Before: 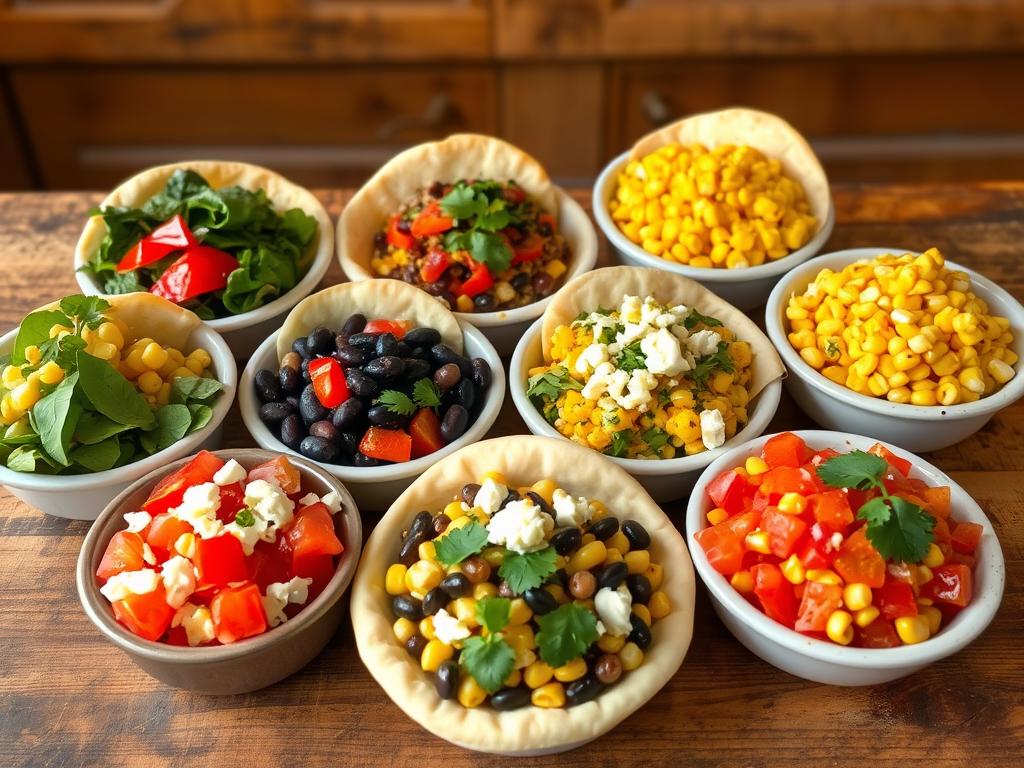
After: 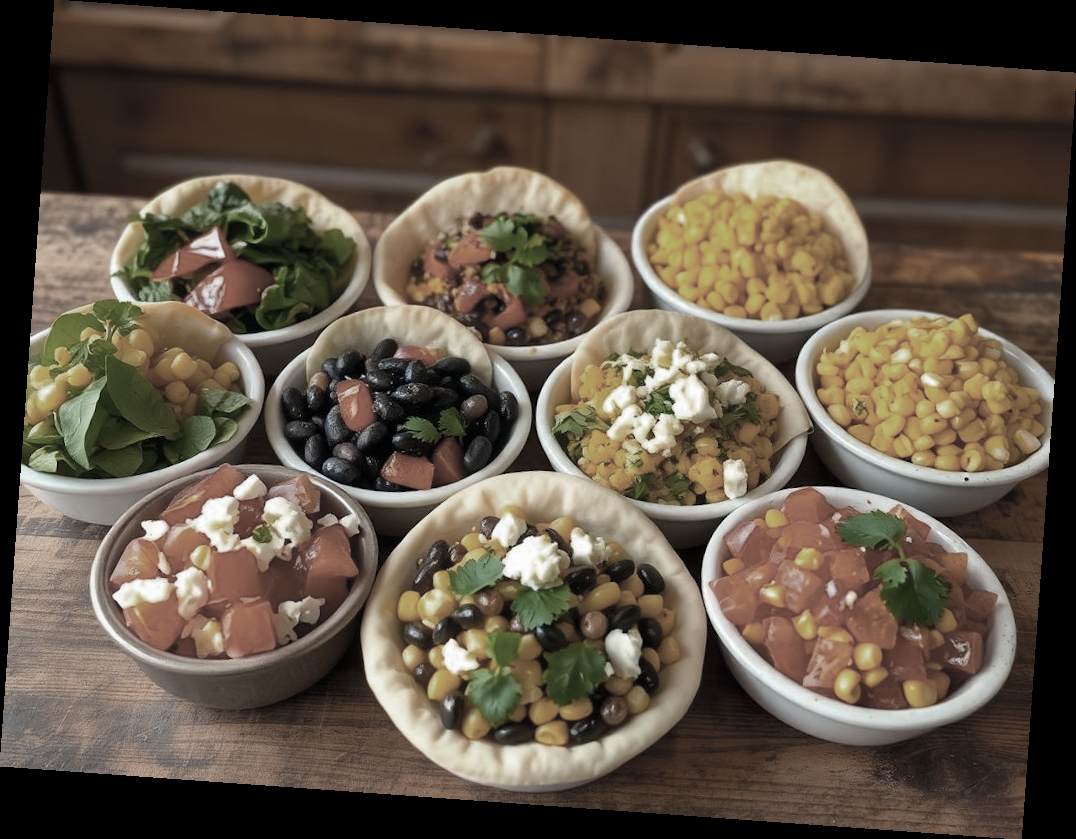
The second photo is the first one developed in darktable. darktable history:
rotate and perspective: rotation 4.1°, automatic cropping off
color zones: curves: ch0 [(0, 0.487) (0.241, 0.395) (0.434, 0.373) (0.658, 0.412) (0.838, 0.487)]; ch1 [(0, 0) (0.053, 0.053) (0.211, 0.202) (0.579, 0.259) (0.781, 0.241)]
